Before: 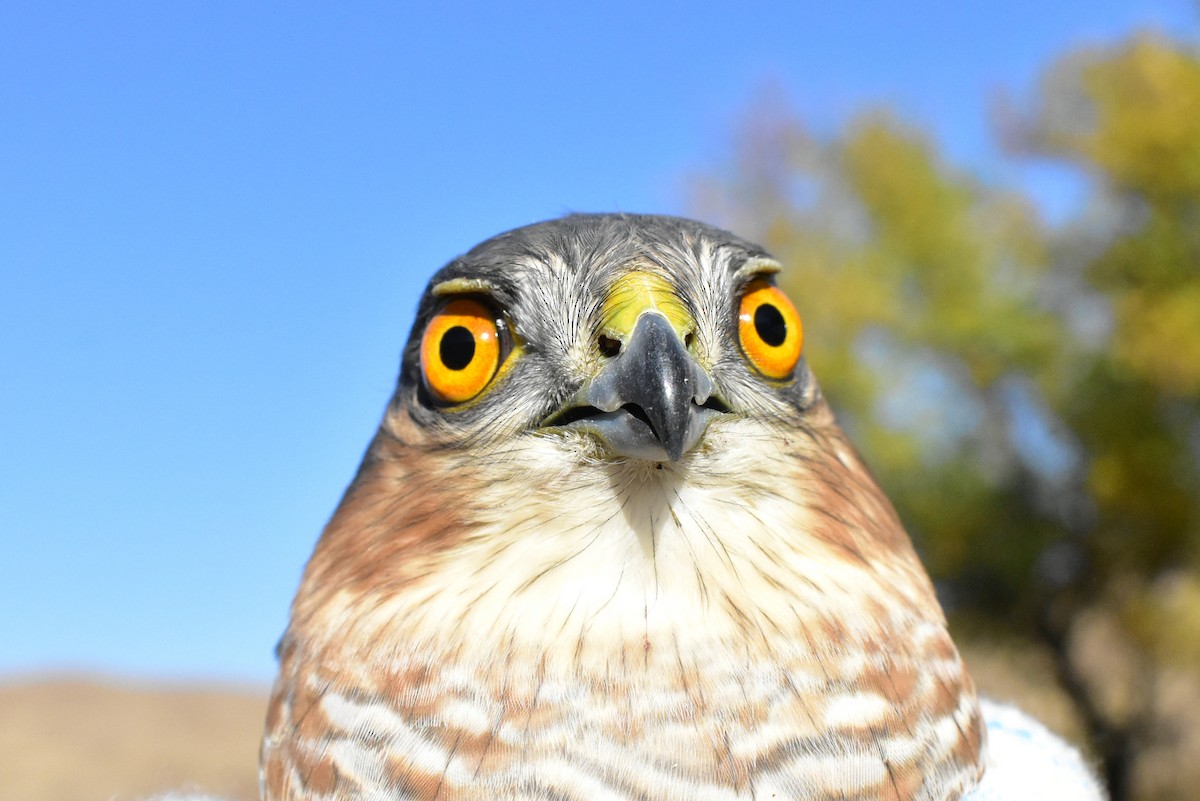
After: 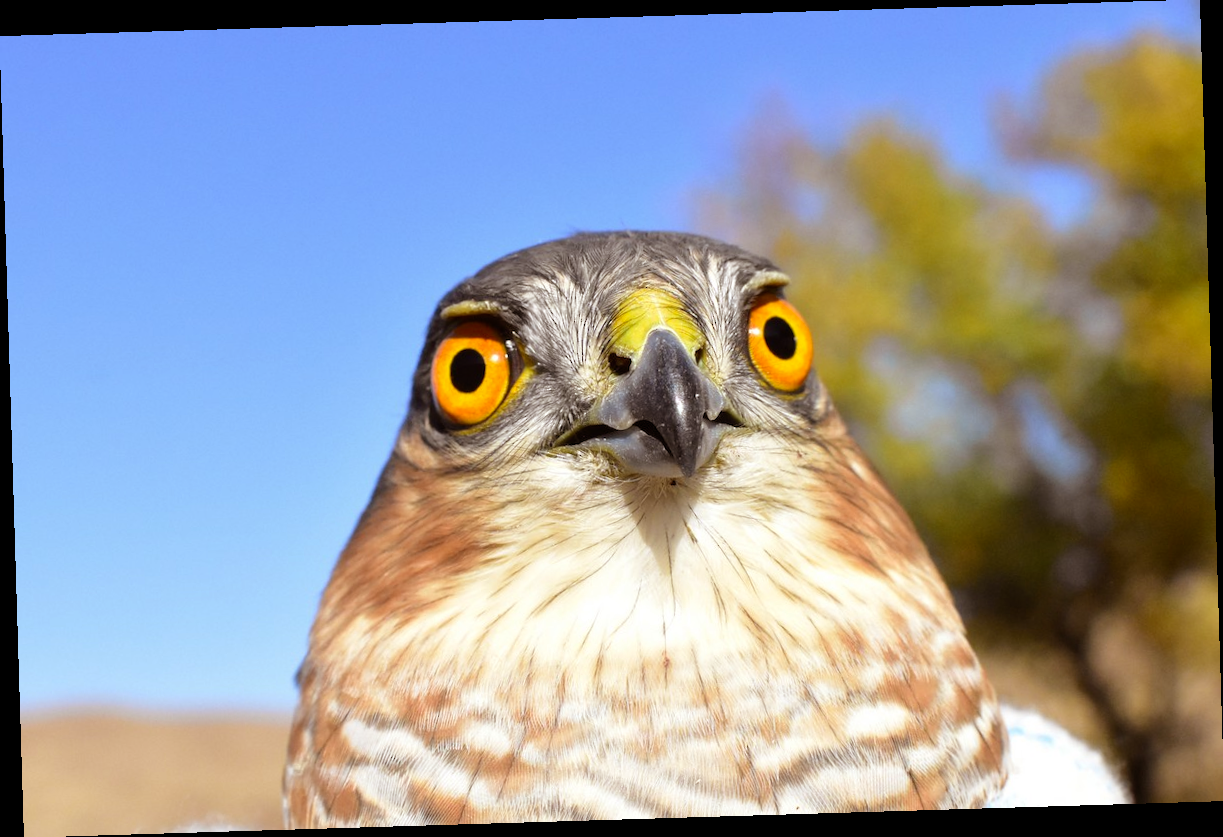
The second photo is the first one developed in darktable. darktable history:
rotate and perspective: rotation -1.75°, automatic cropping off
rgb levels: mode RGB, independent channels, levels [[0, 0.5, 1], [0, 0.521, 1], [0, 0.536, 1]]
